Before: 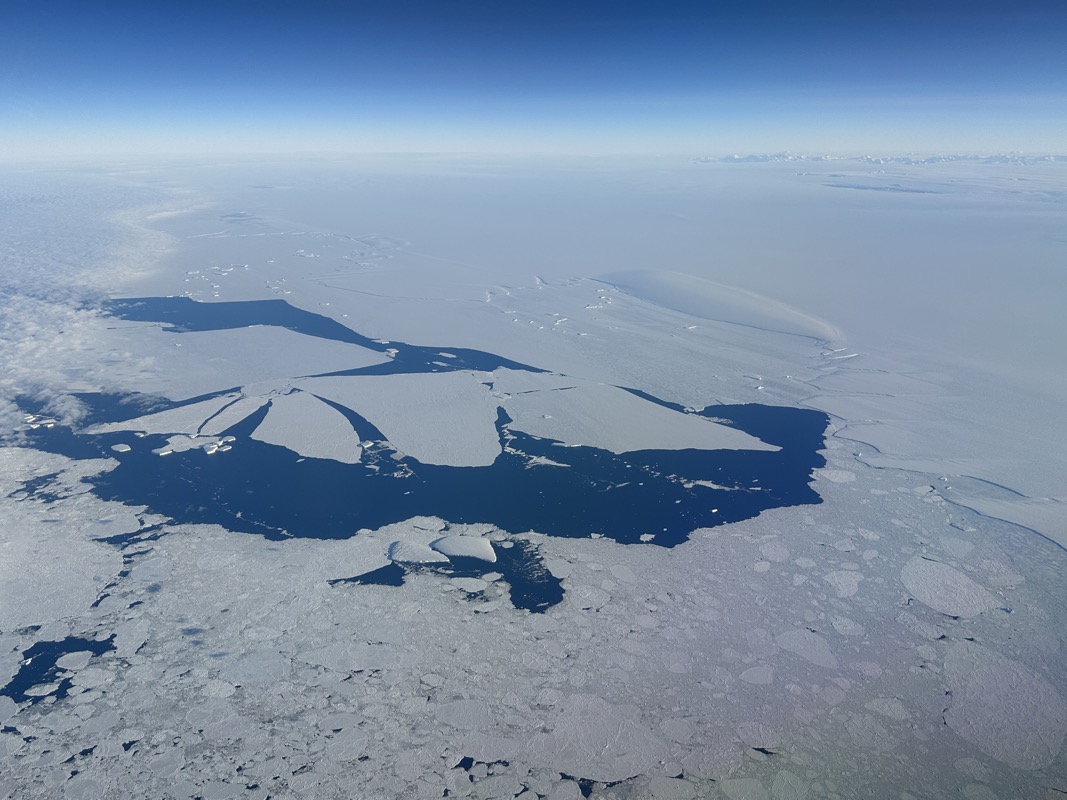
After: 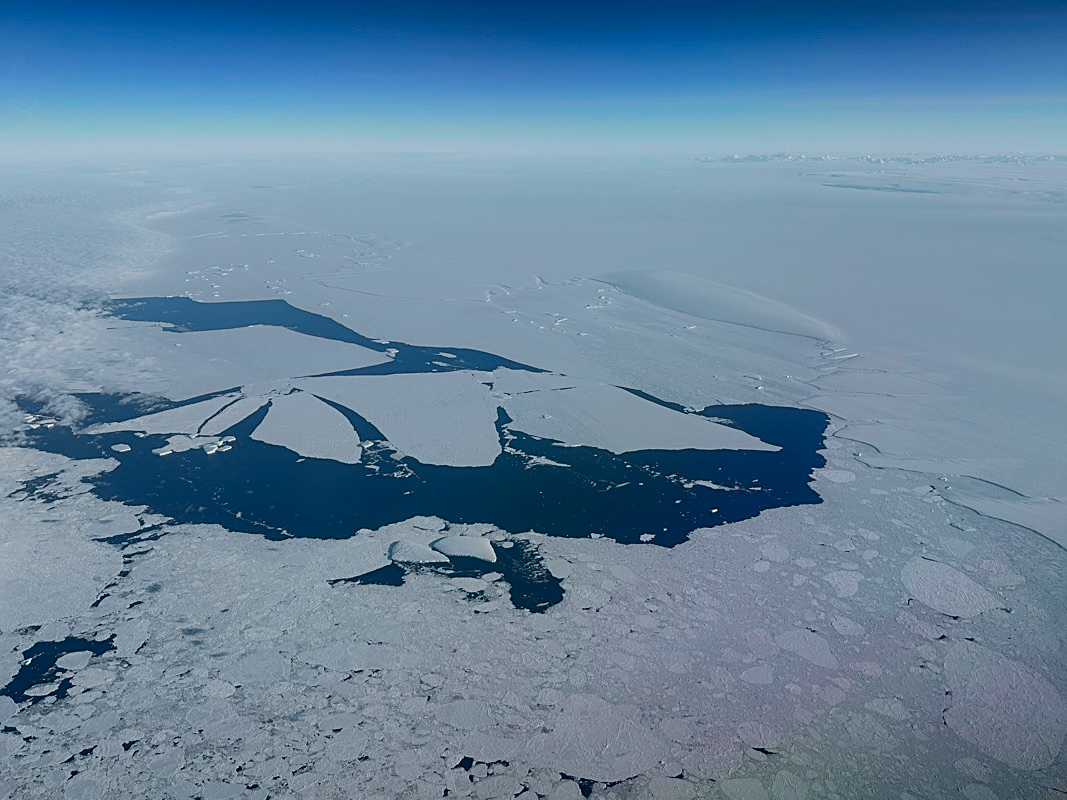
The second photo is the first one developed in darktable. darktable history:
color zones: curves: ch0 [(0, 0.444) (0.143, 0.442) (0.286, 0.441) (0.429, 0.441) (0.571, 0.441) (0.714, 0.441) (0.857, 0.442) (1, 0.444)], process mode strong
local contrast: highlights 106%, shadows 99%, detail 120%, midtone range 0.2
tone curve: curves: ch0 [(0, 0) (0.033, 0.016) (0.171, 0.127) (0.33, 0.331) (0.432, 0.475) (0.601, 0.665) (0.843, 0.876) (1, 1)]; ch1 [(0, 0) (0.339, 0.349) (0.445, 0.42) (0.476, 0.47) (0.501, 0.499) (0.516, 0.525) (0.548, 0.563) (0.584, 0.633) (0.728, 0.746) (1, 1)]; ch2 [(0, 0) (0.327, 0.324) (0.417, 0.44) (0.46, 0.453) (0.502, 0.498) (0.517, 0.524) (0.53, 0.554) (0.579, 0.599) (0.745, 0.704) (1, 1)], color space Lab, independent channels, preserve colors none
exposure: compensate highlight preservation false
sharpen: on, module defaults
